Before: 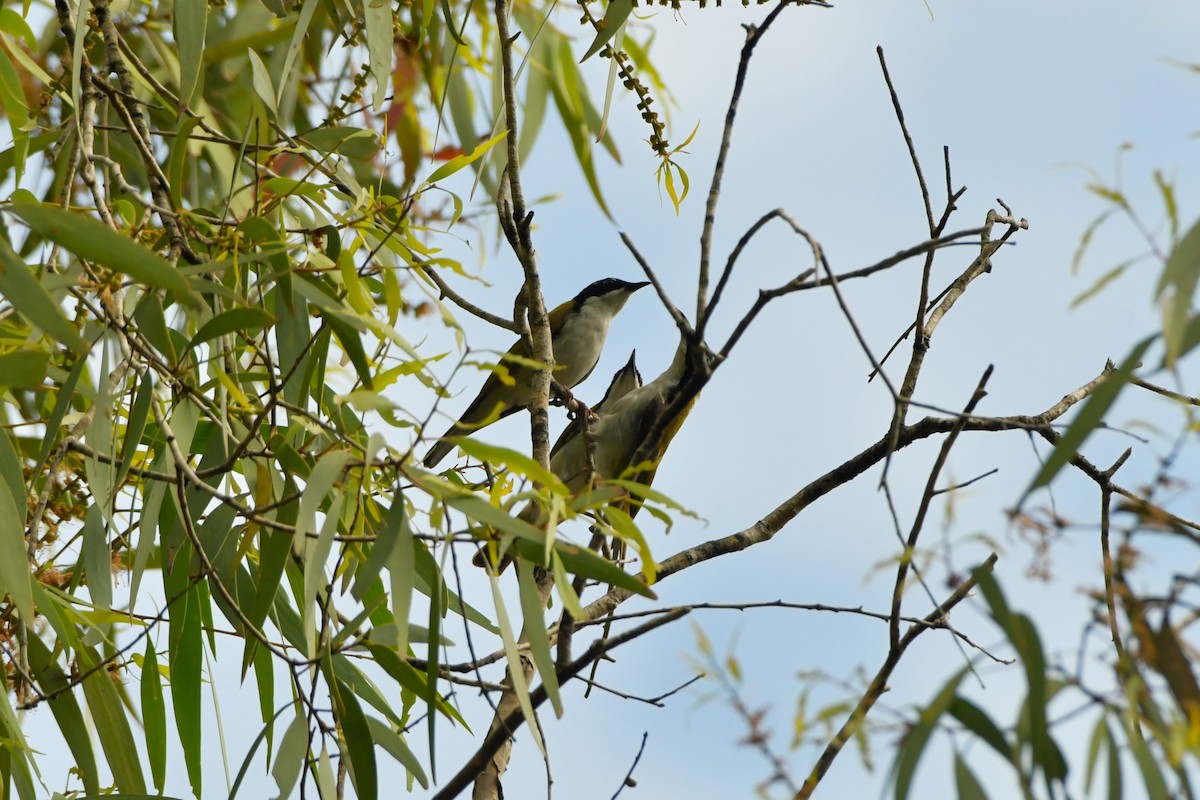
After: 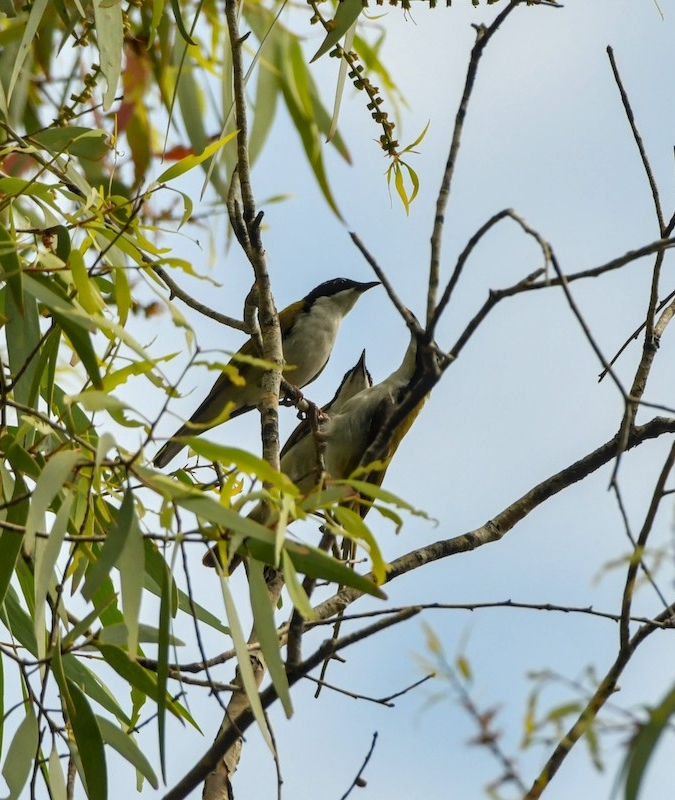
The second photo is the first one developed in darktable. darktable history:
crop and rotate: left 22.516%, right 21.234%
local contrast: on, module defaults
